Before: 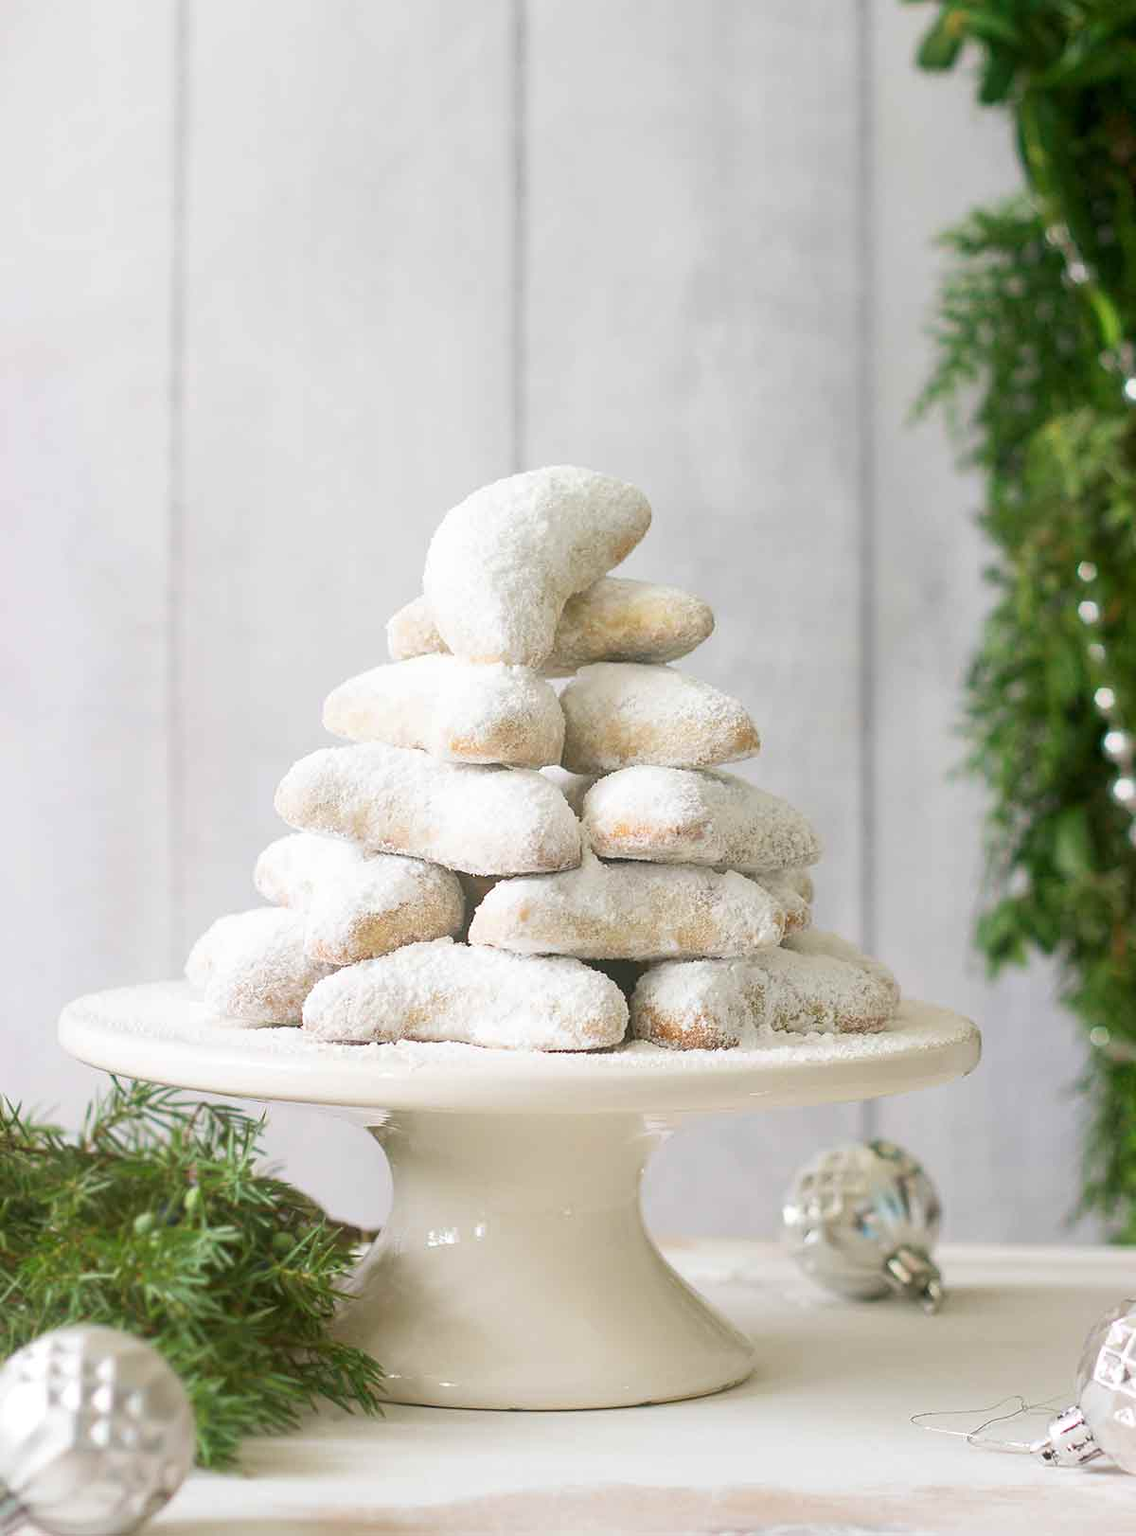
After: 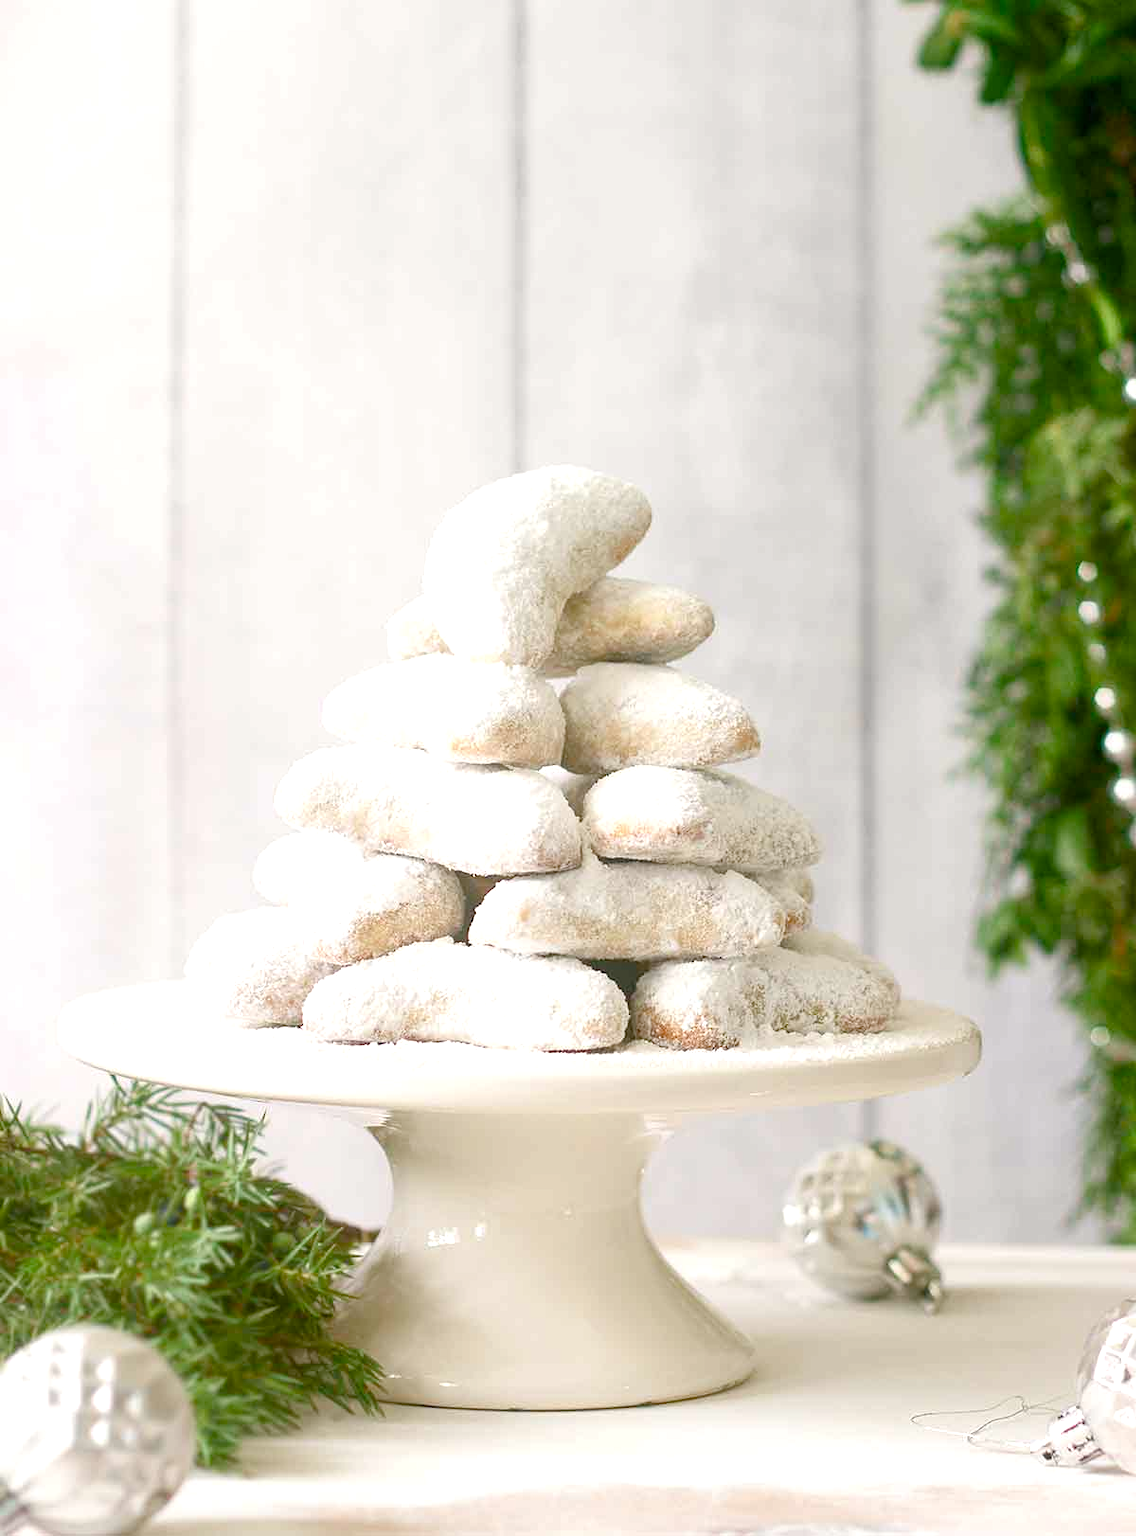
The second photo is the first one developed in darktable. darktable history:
exposure: black level correction 0, exposure 0.5 EV, compensate highlight preservation false
color balance rgb: highlights gain › chroma 1.128%, highlights gain › hue 70.75°, perceptual saturation grading › global saturation 20%, perceptual saturation grading › highlights -49.424%, perceptual saturation grading › shadows 24.916%, perceptual brilliance grading › global brilliance 1.454%, perceptual brilliance grading › highlights -3.99%, global vibrance 20%
